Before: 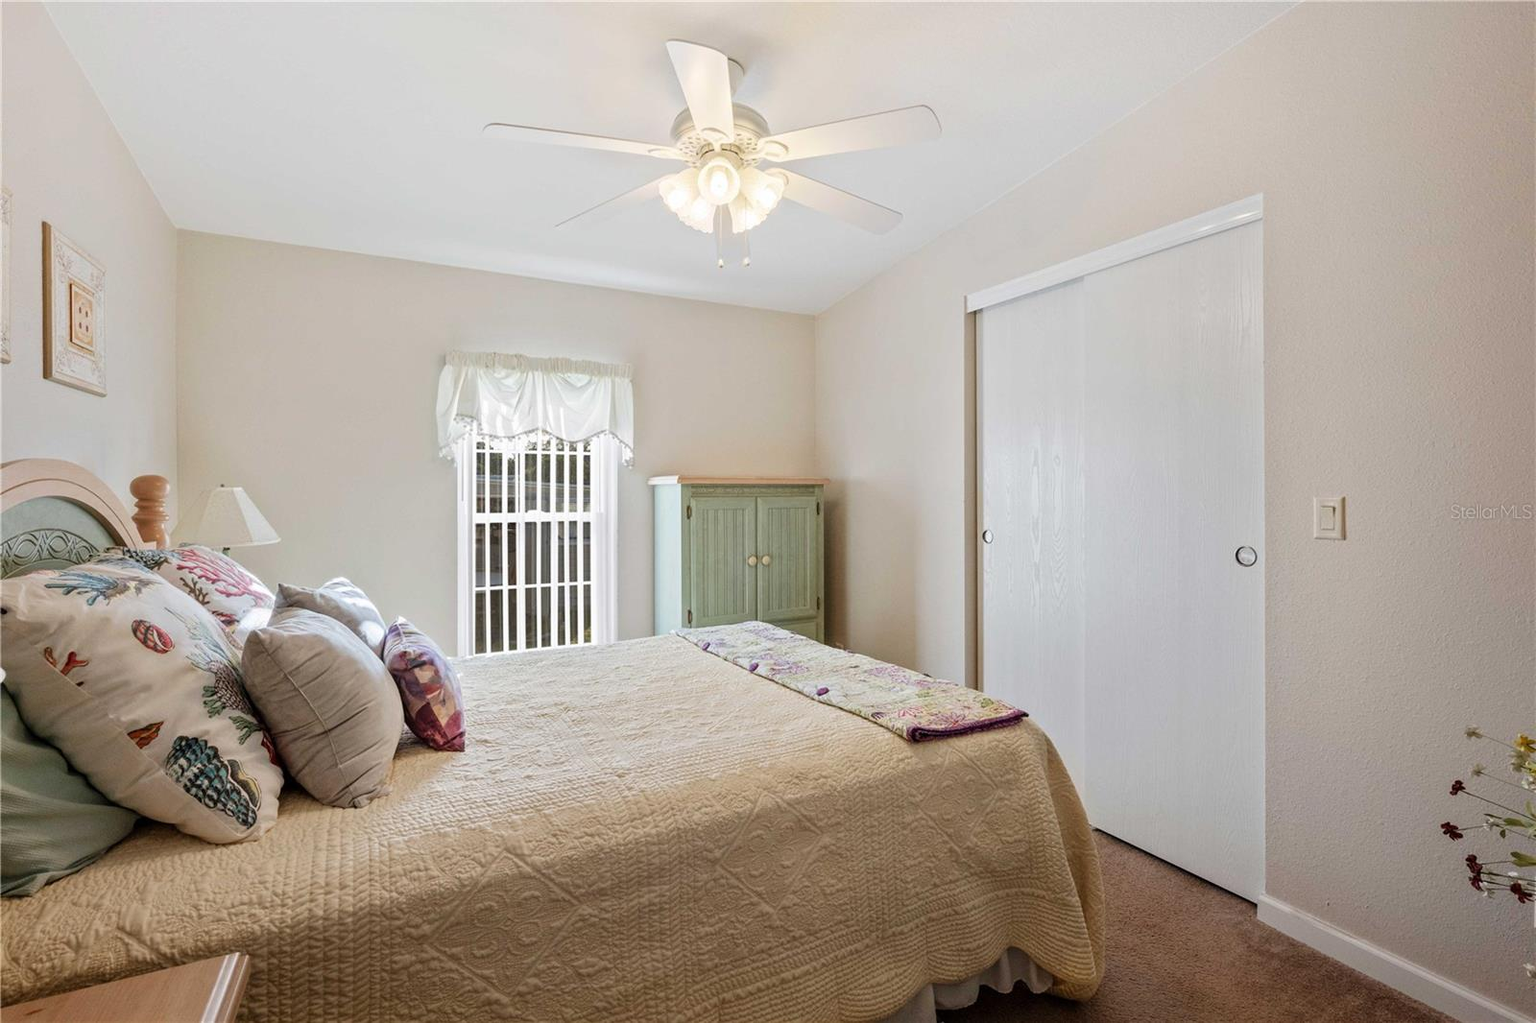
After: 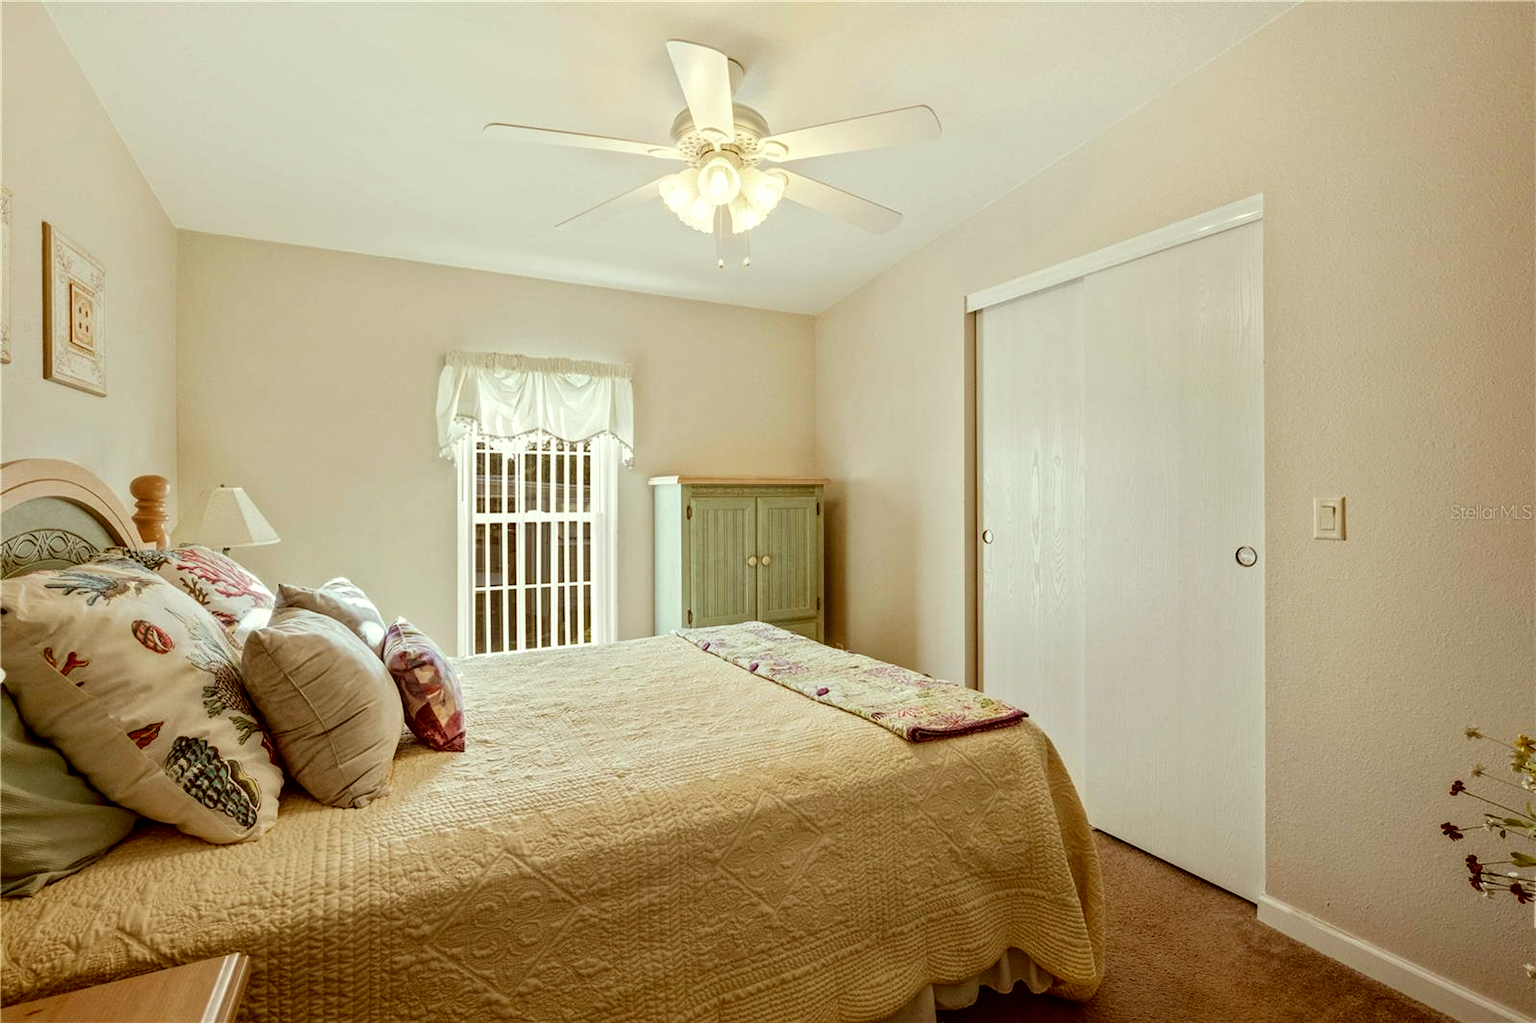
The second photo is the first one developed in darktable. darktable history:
local contrast: highlights 88%, shadows 80%
color correction: highlights a* -6.07, highlights b* 9.27, shadows a* 10.76, shadows b* 24
